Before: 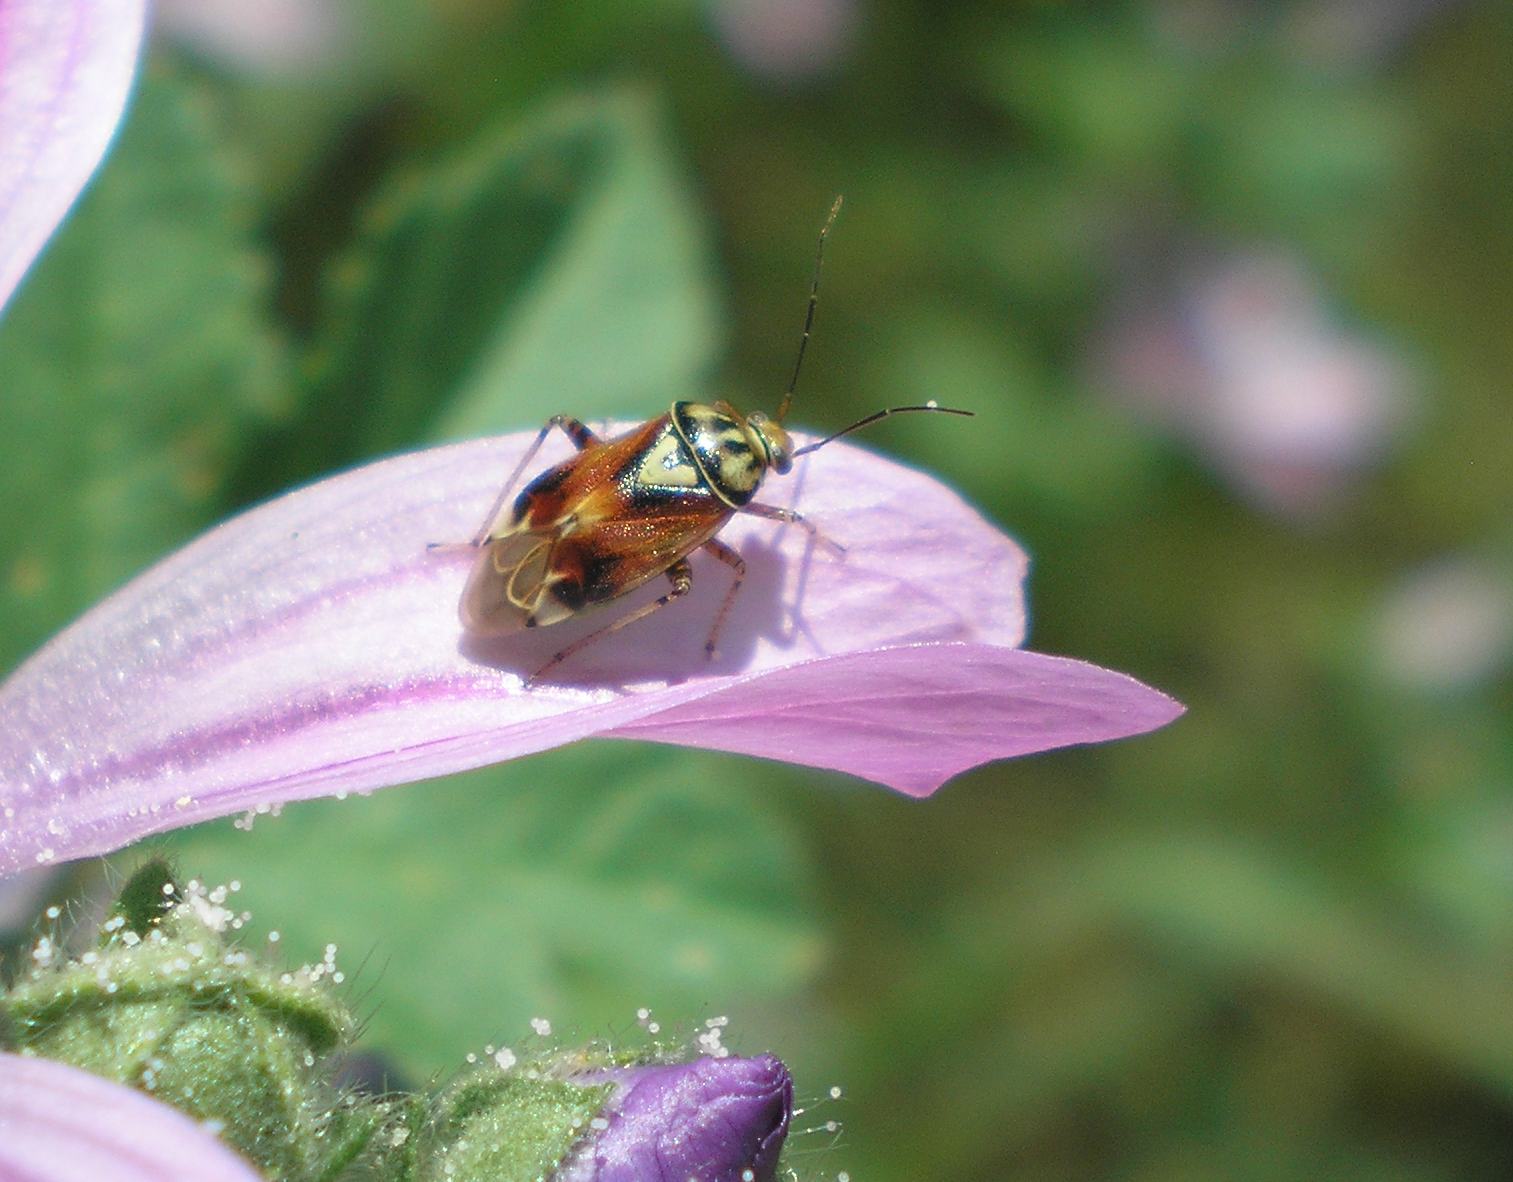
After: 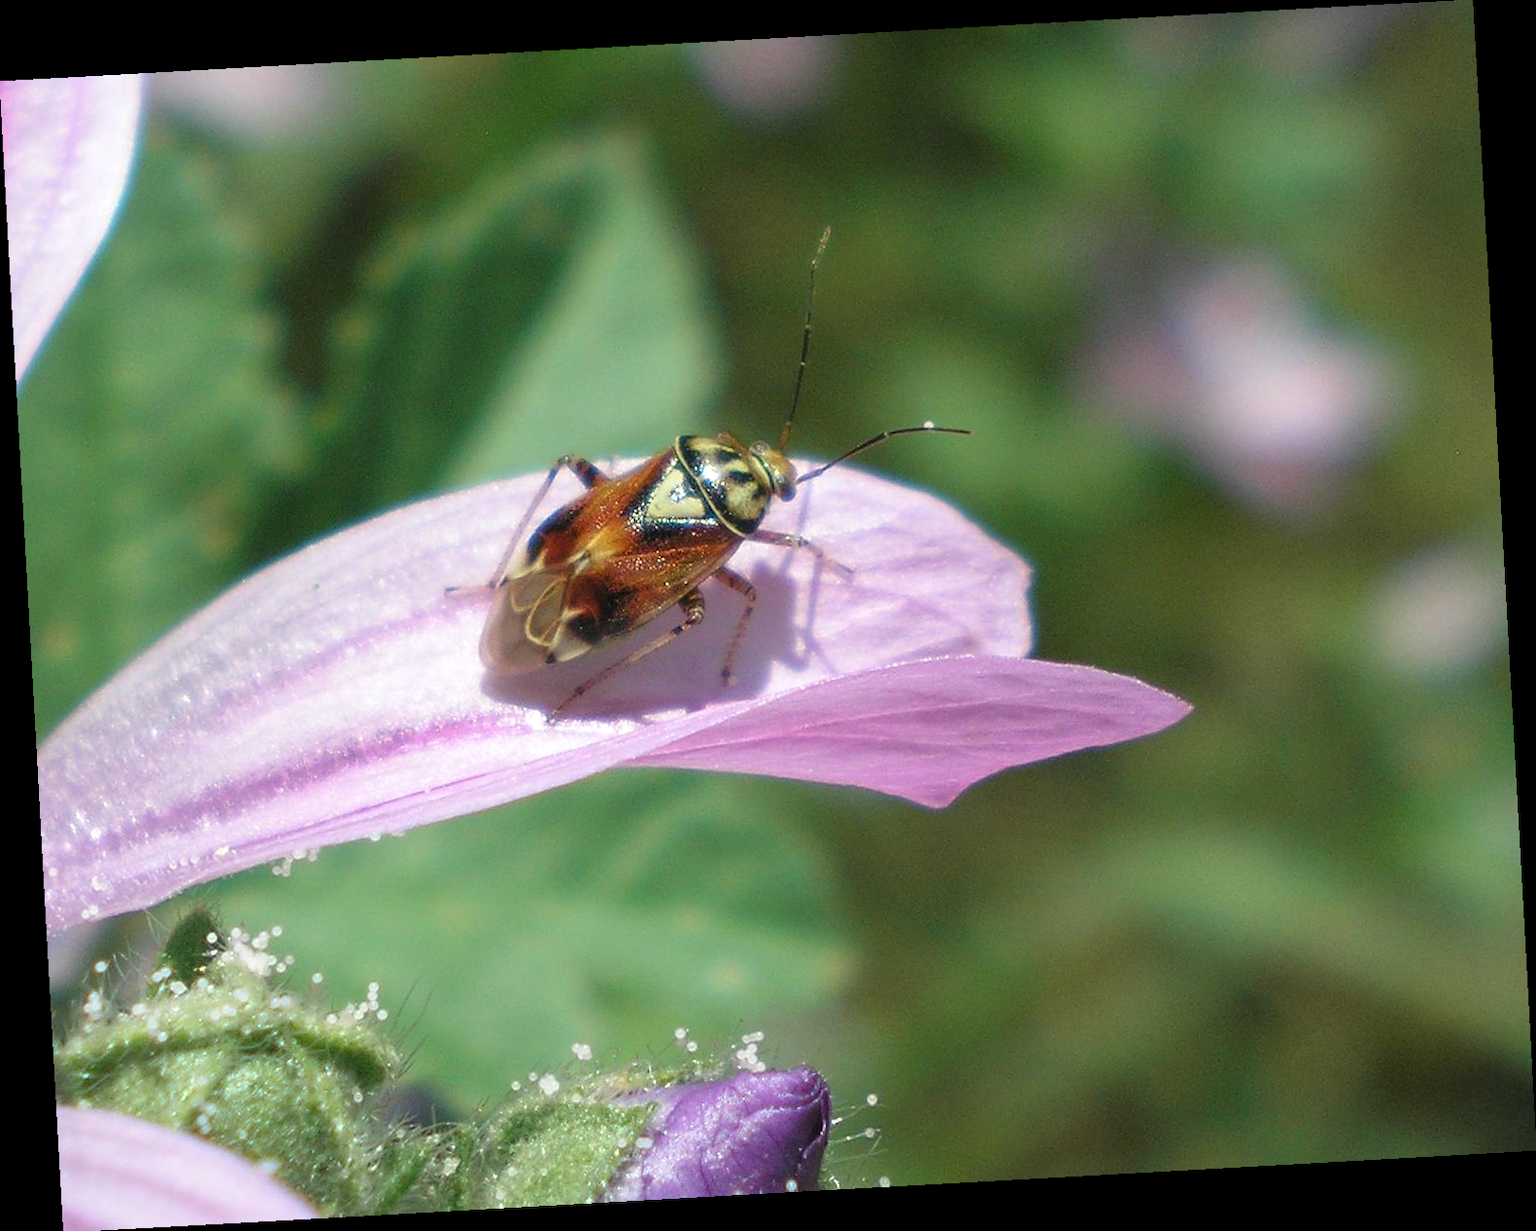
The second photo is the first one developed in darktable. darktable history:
local contrast: highlights 100%, shadows 100%, detail 120%, midtone range 0.2
rotate and perspective: rotation -3.18°, automatic cropping off
